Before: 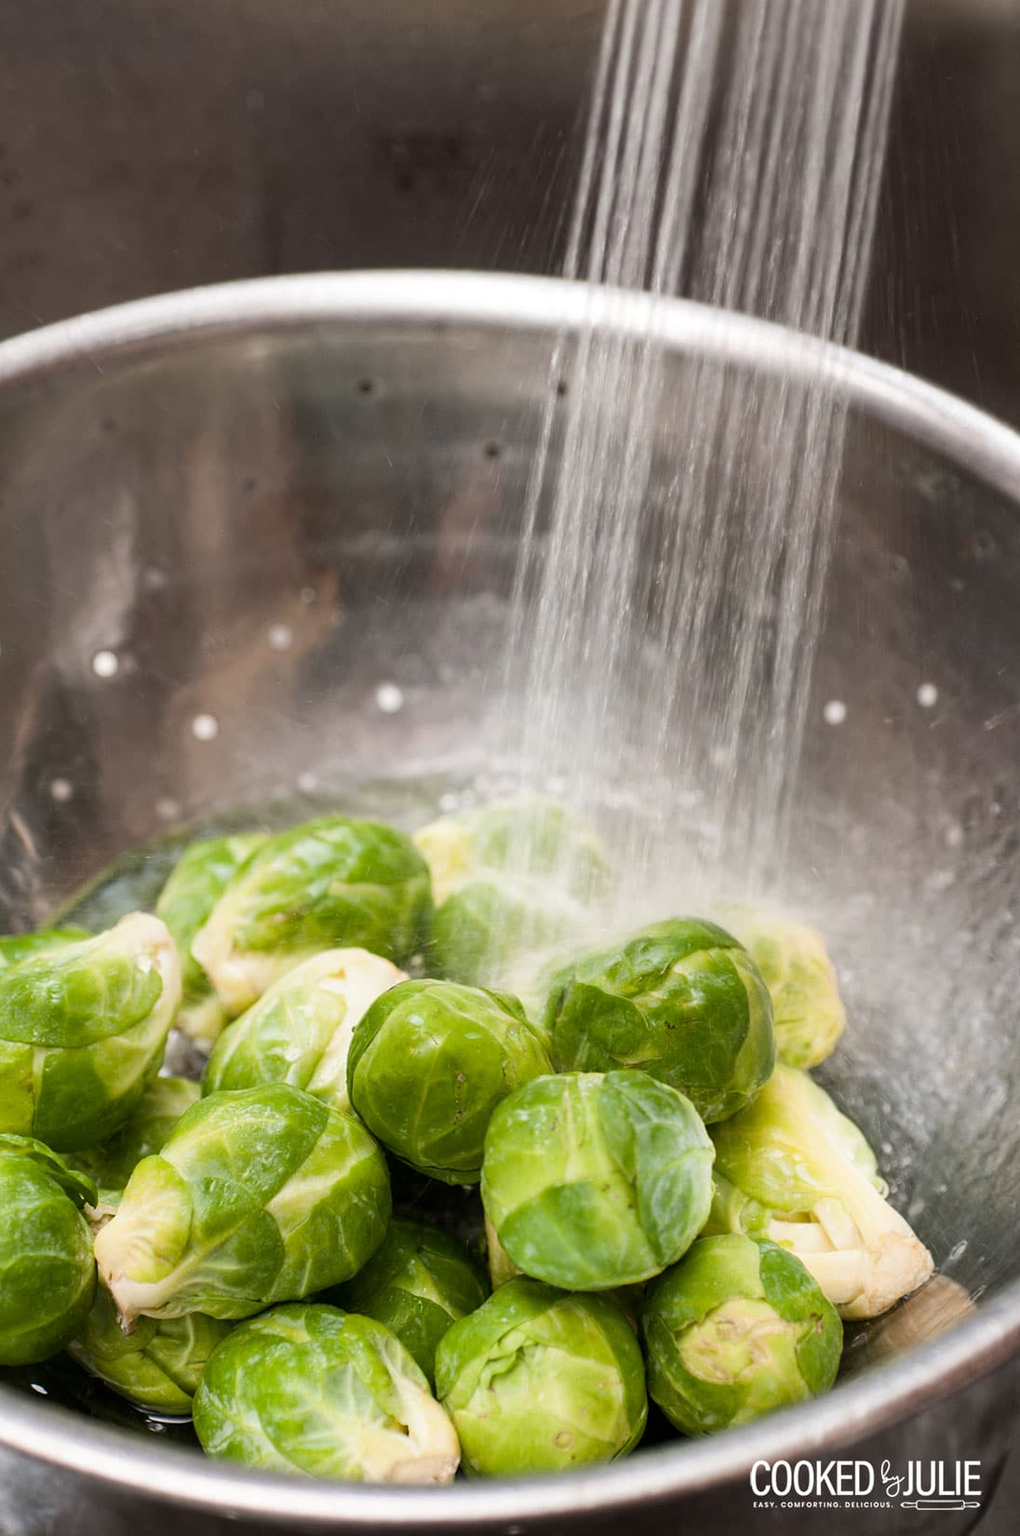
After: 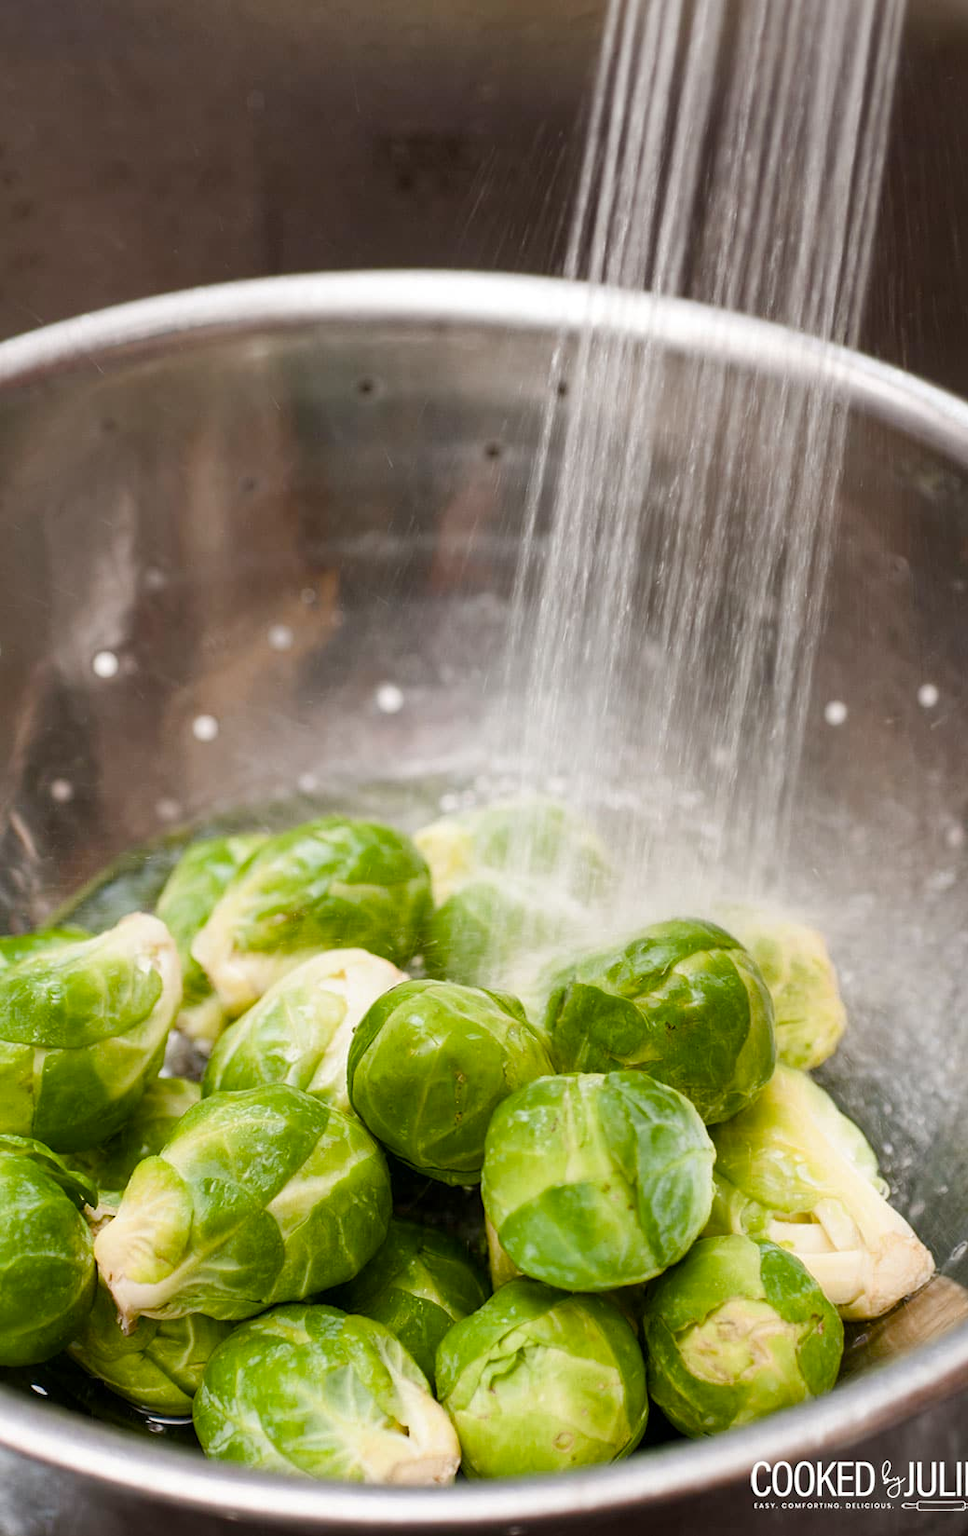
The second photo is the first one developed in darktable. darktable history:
color balance rgb: perceptual saturation grading › global saturation 20%, perceptual saturation grading › highlights -25.808%, perceptual saturation grading › shadows 49.633%
crop and rotate: left 0%, right 5.103%
